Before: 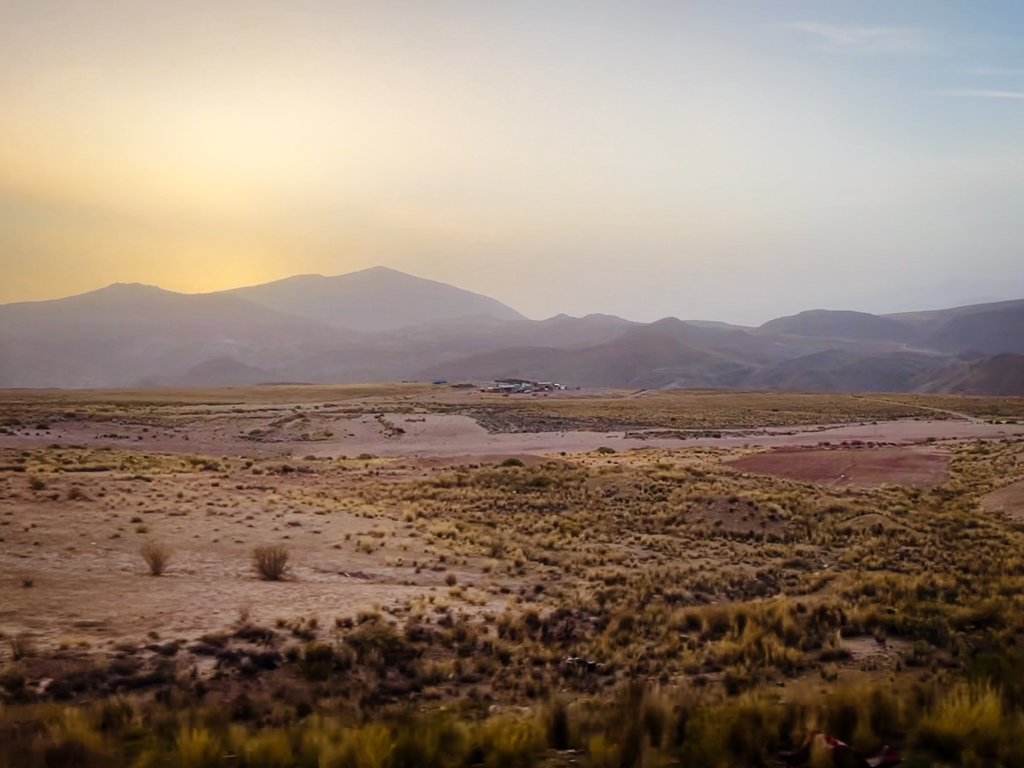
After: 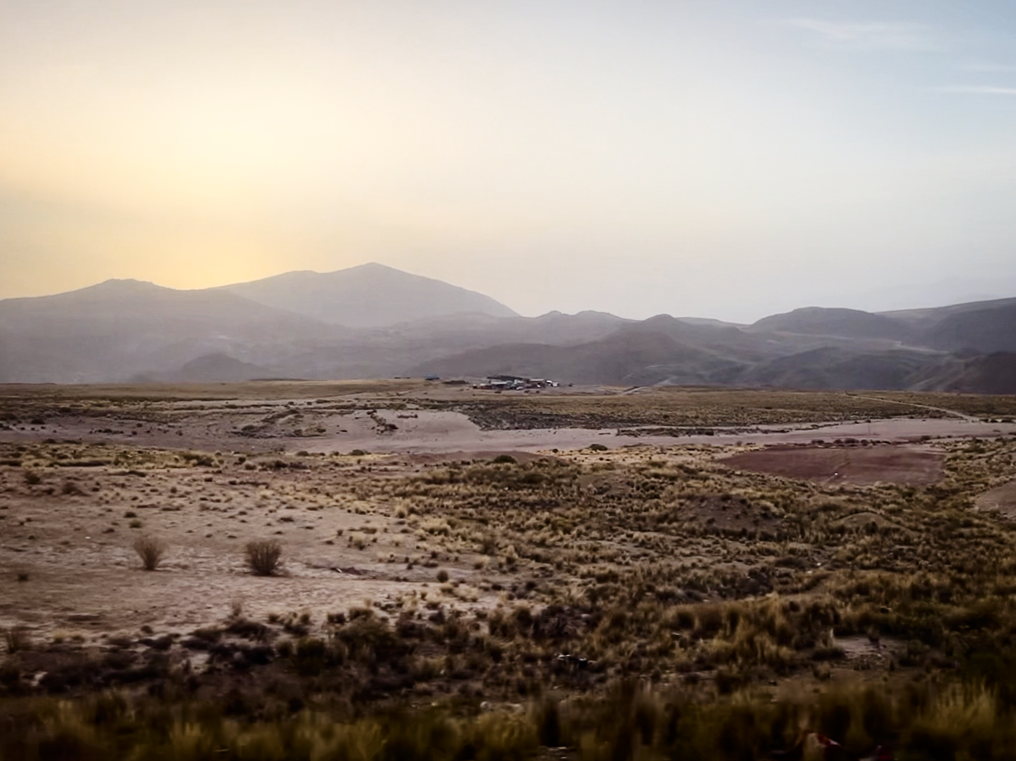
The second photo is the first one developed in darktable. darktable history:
rotate and perspective: rotation 0.192°, lens shift (horizontal) -0.015, crop left 0.005, crop right 0.996, crop top 0.006, crop bottom 0.99
contrast brightness saturation: contrast 0.25, saturation -0.31
